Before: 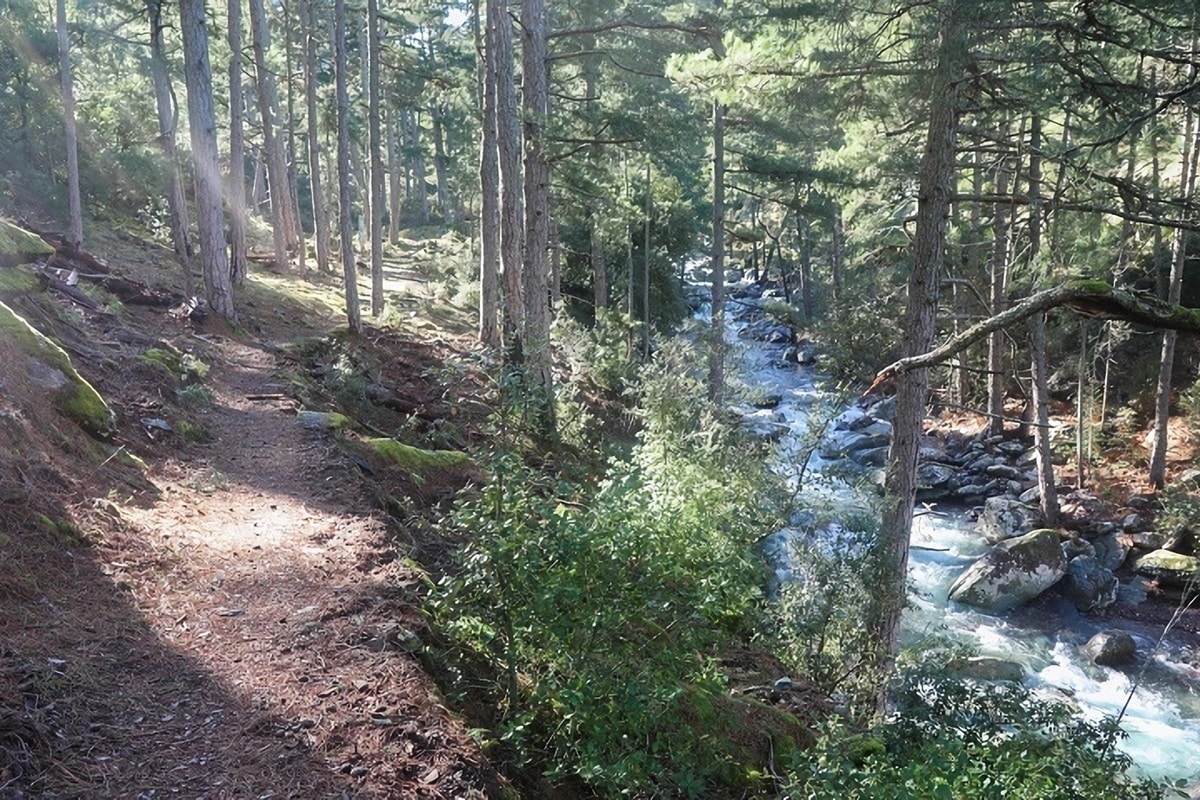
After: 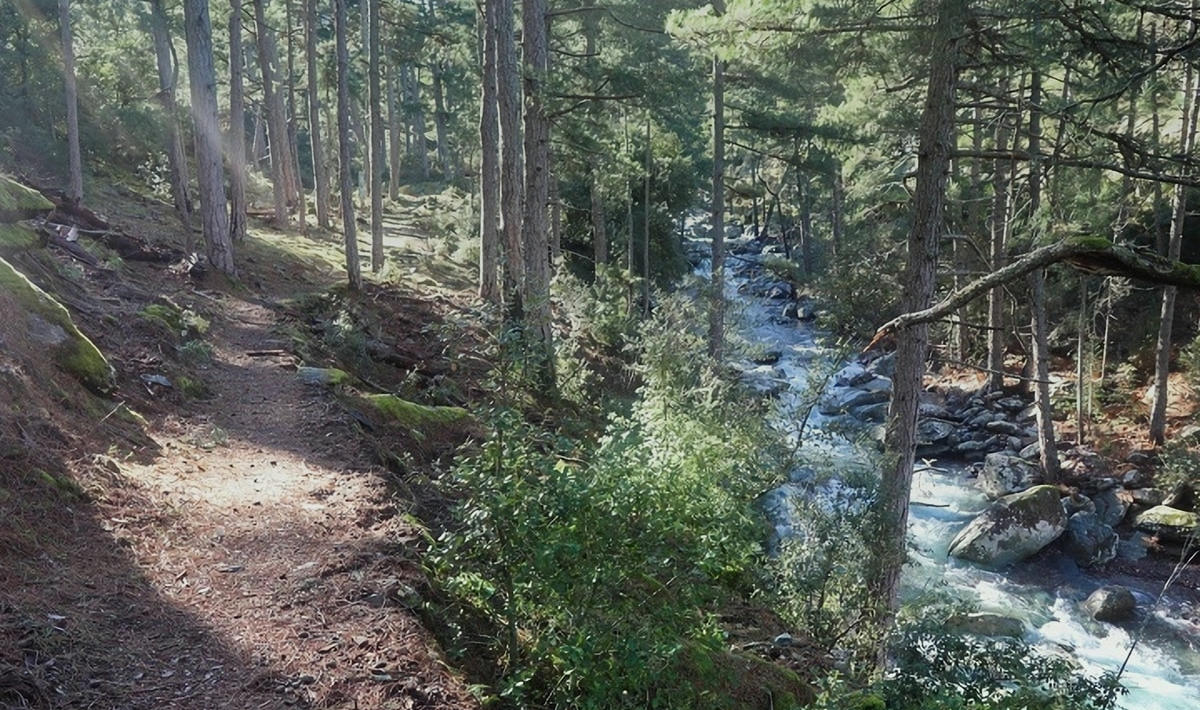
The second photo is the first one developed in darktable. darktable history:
graduated density: rotation 5.63°, offset 76.9
crop and rotate: top 5.609%, bottom 5.609%
color correction: highlights a* -2.68, highlights b* 2.57
